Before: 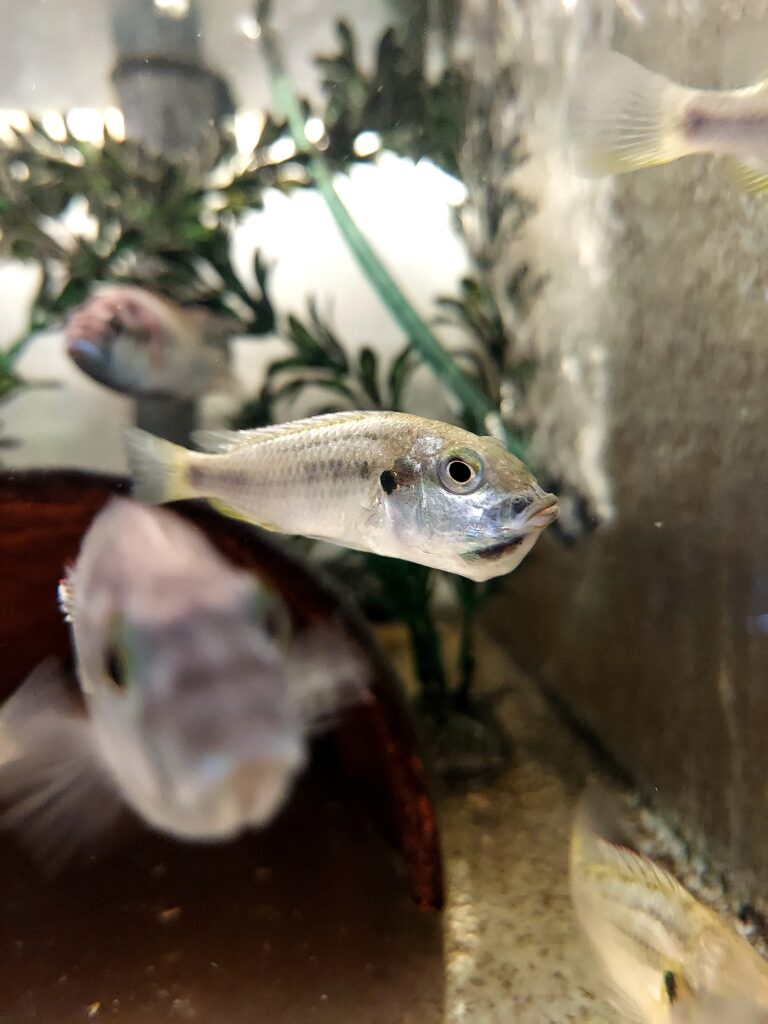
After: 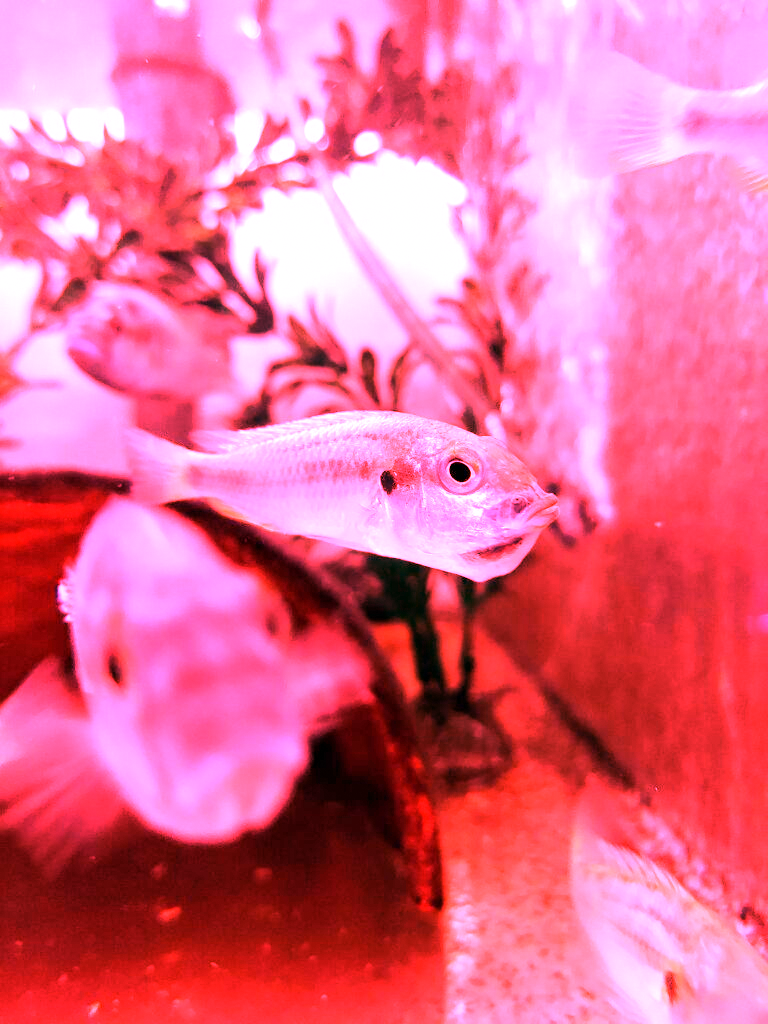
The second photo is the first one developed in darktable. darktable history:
grain: coarseness 0.81 ISO, strength 1.34%, mid-tones bias 0%
white balance: red 4.26, blue 1.802
